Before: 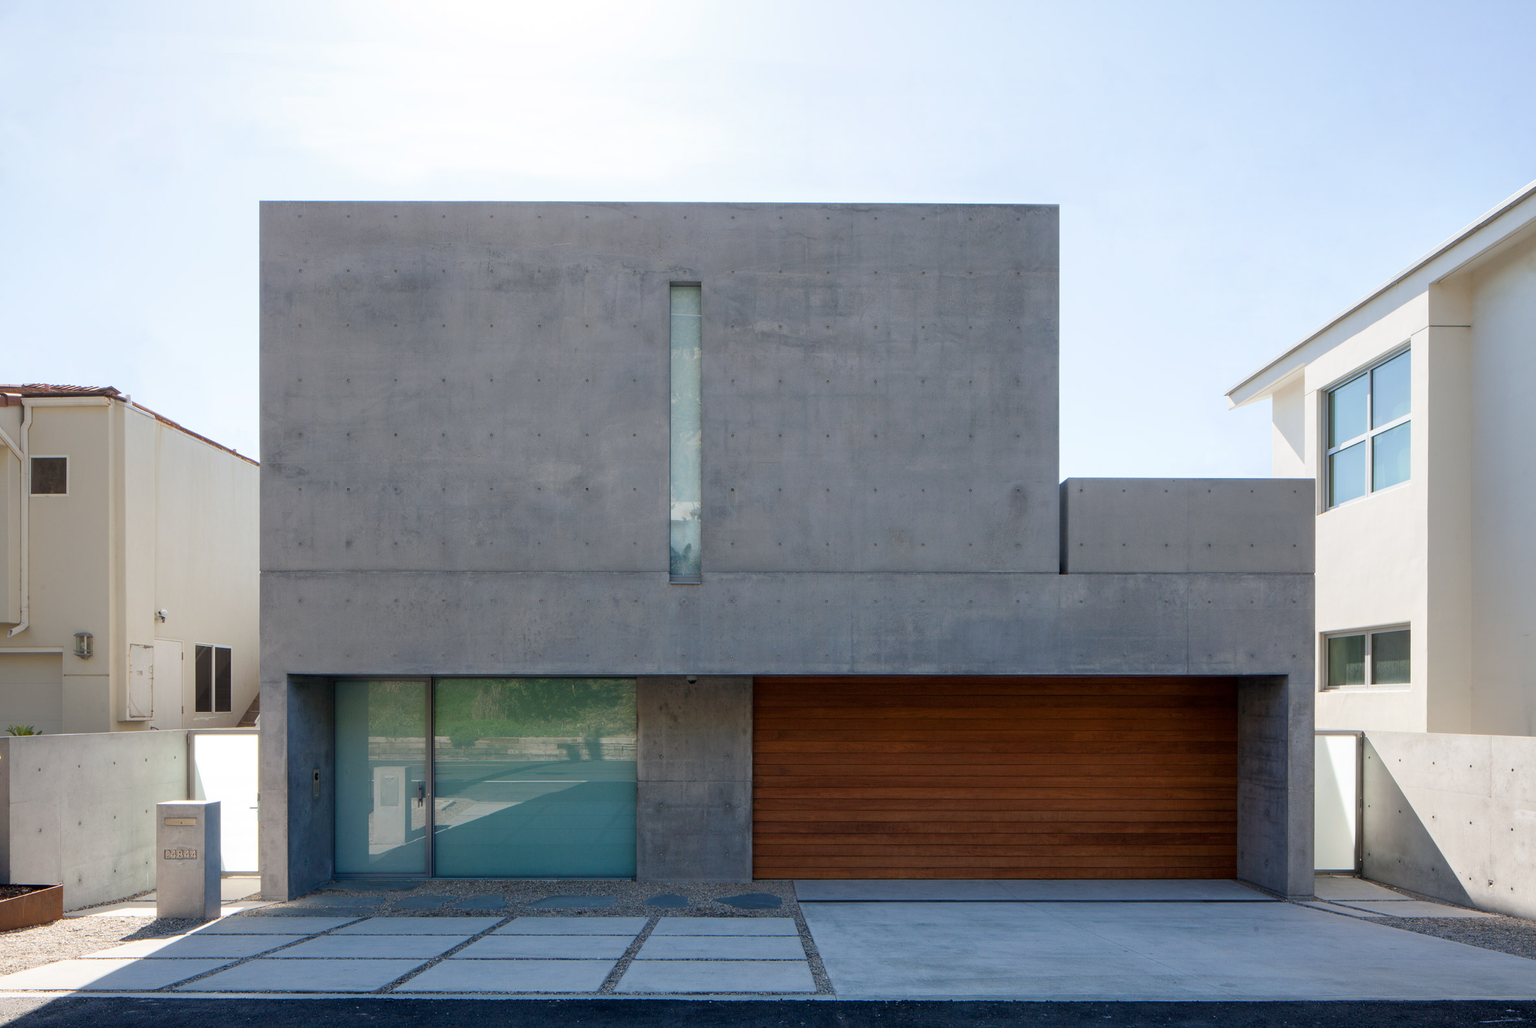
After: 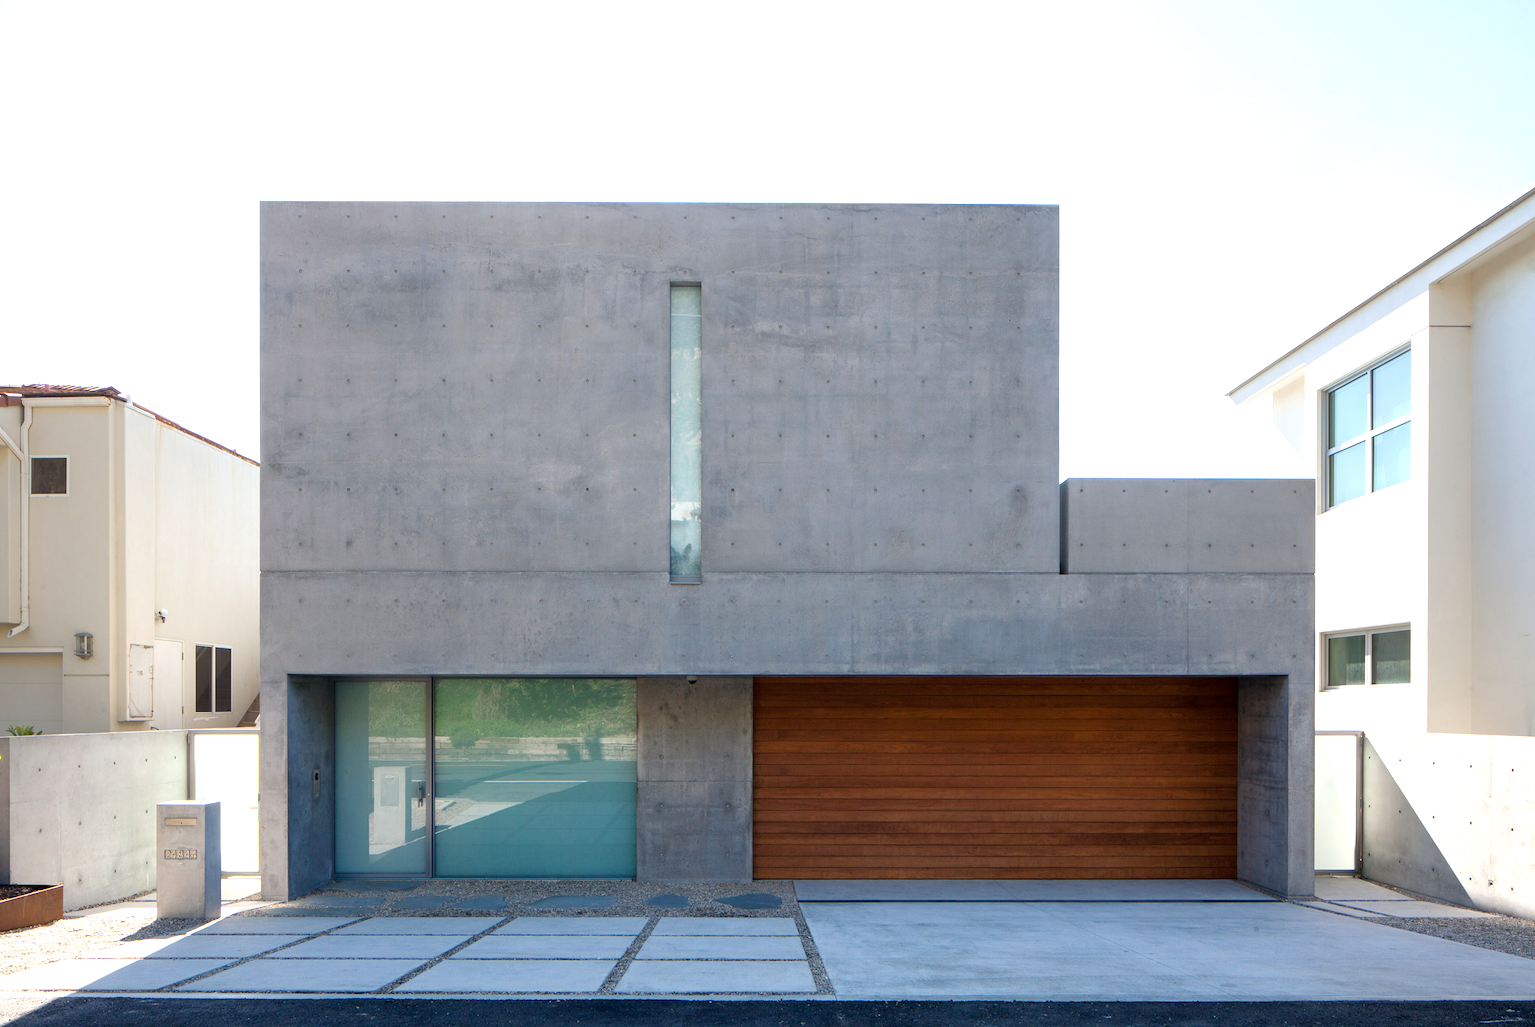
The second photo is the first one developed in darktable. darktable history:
exposure: exposure 0.67 EV, compensate exposure bias true, compensate highlight preservation false
tone equalizer: -8 EV -0.547 EV
